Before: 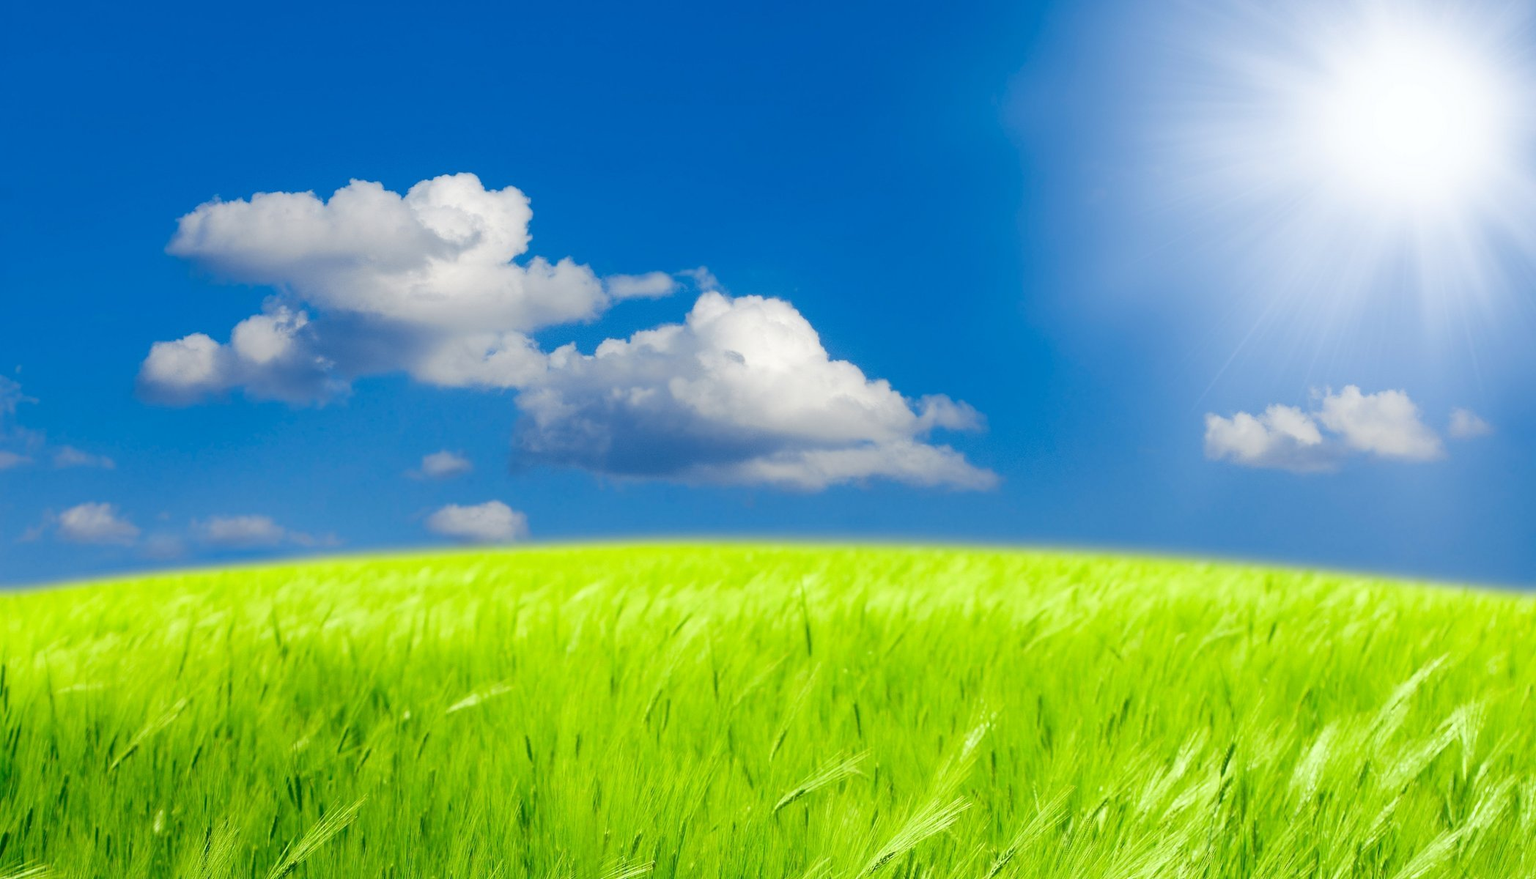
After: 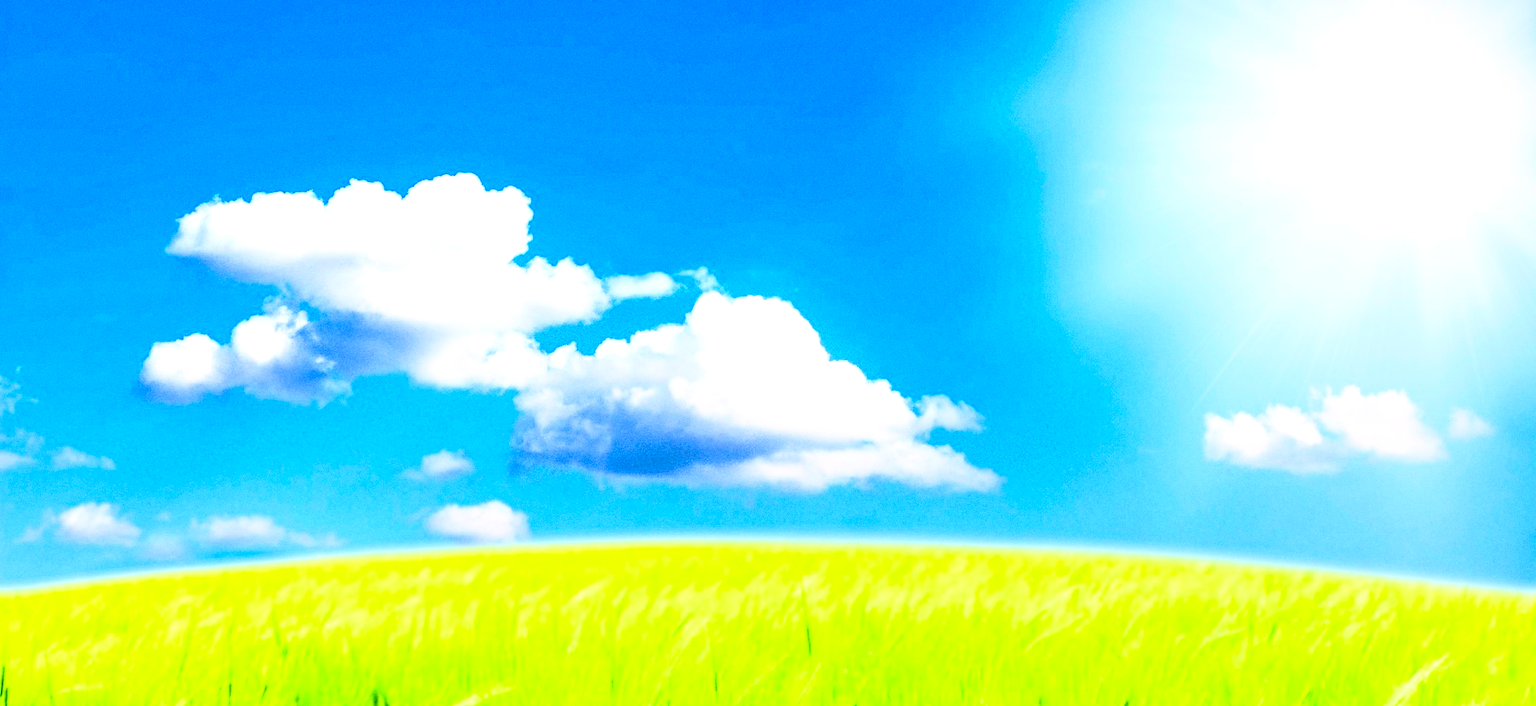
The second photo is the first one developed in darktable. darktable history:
grain: coarseness 0.47 ISO
tone equalizer: -8 EV -0.417 EV, -7 EV -0.389 EV, -6 EV -0.333 EV, -5 EV -0.222 EV, -3 EV 0.222 EV, -2 EV 0.333 EV, -1 EV 0.389 EV, +0 EV 0.417 EV, edges refinement/feathering 500, mask exposure compensation -1.57 EV, preserve details no
local contrast: detail 142%
white balance: red 1.05, blue 1.072
haze removal: compatibility mode true, adaptive false
crop: bottom 19.644%
rgb curve: curves: ch0 [(0, 0) (0.21, 0.15) (0.24, 0.21) (0.5, 0.75) (0.75, 0.96) (0.89, 0.99) (1, 1)]; ch1 [(0, 0.02) (0.21, 0.13) (0.25, 0.2) (0.5, 0.67) (0.75, 0.9) (0.89, 0.97) (1, 1)]; ch2 [(0, 0.02) (0.21, 0.13) (0.25, 0.2) (0.5, 0.67) (0.75, 0.9) (0.89, 0.97) (1, 1)], compensate middle gray true
